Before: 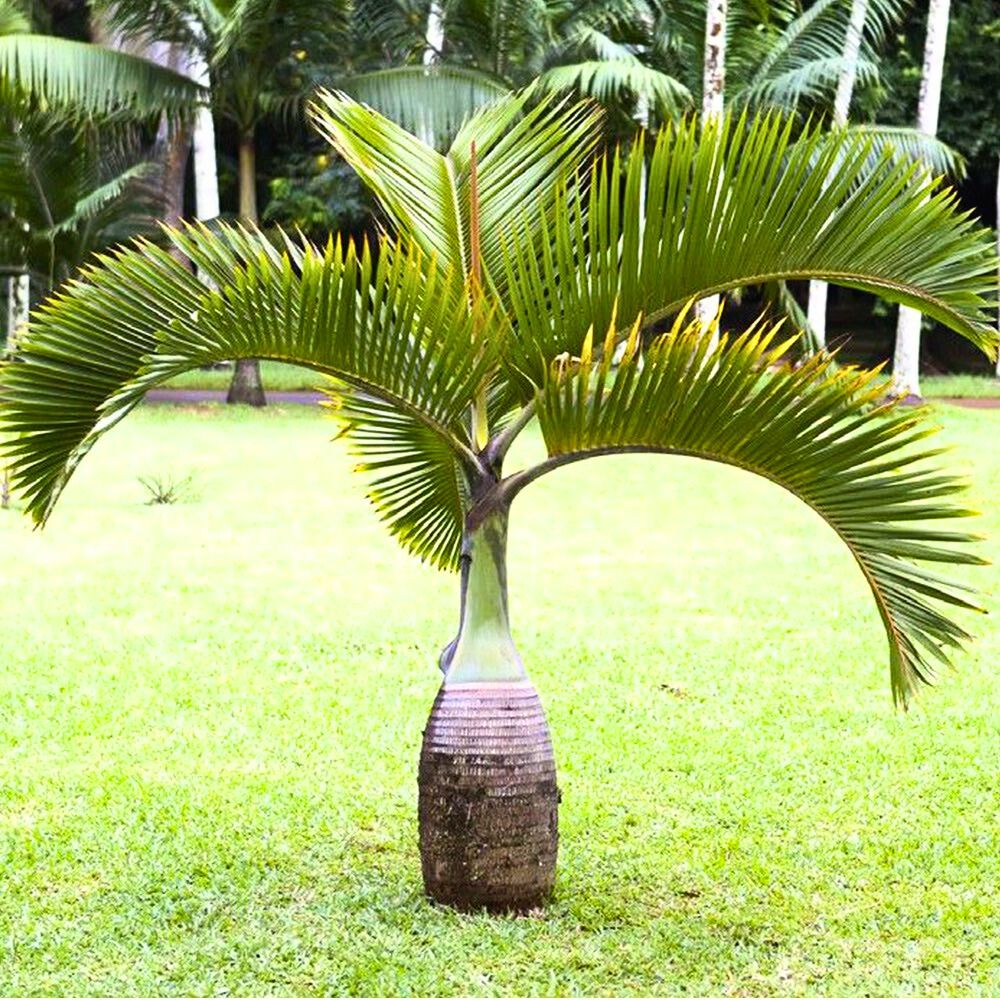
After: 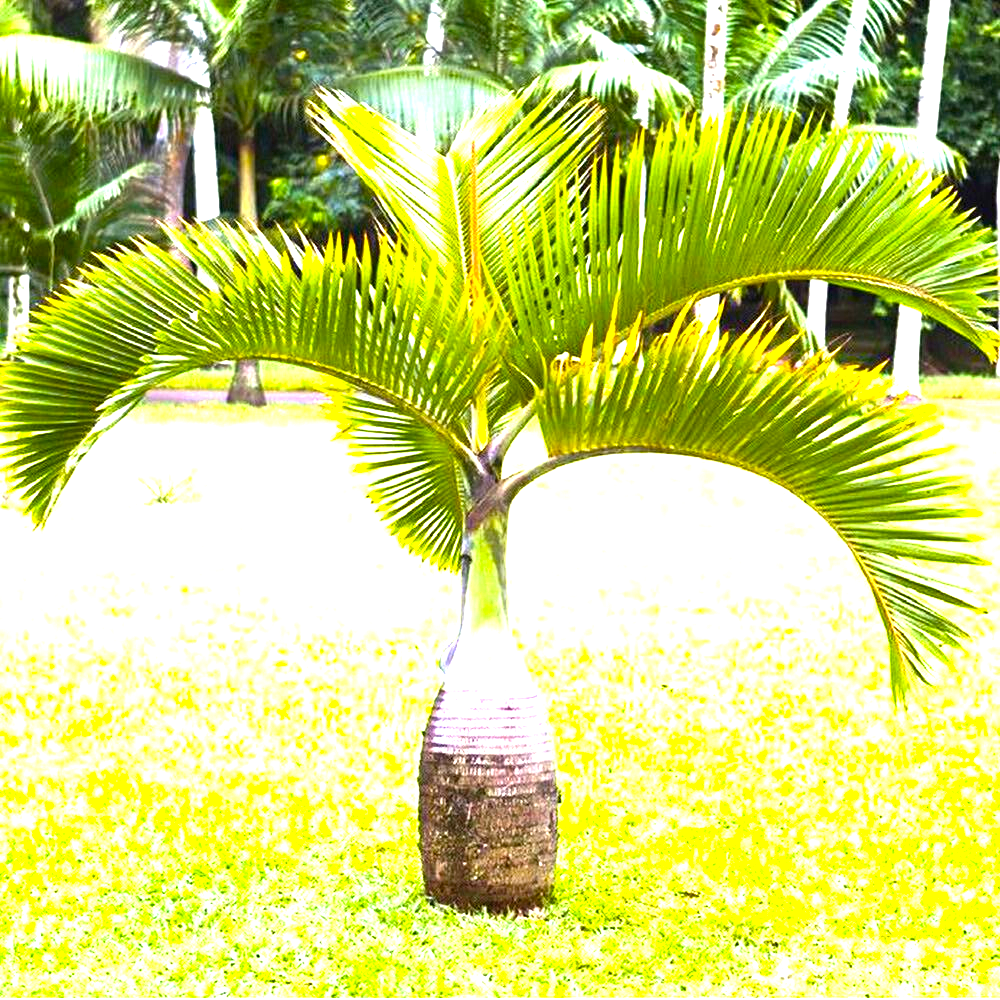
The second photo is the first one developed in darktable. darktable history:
color balance rgb: perceptual saturation grading › global saturation 25.7%, global vibrance 20%
exposure: exposure 1.508 EV, compensate highlight preservation false
